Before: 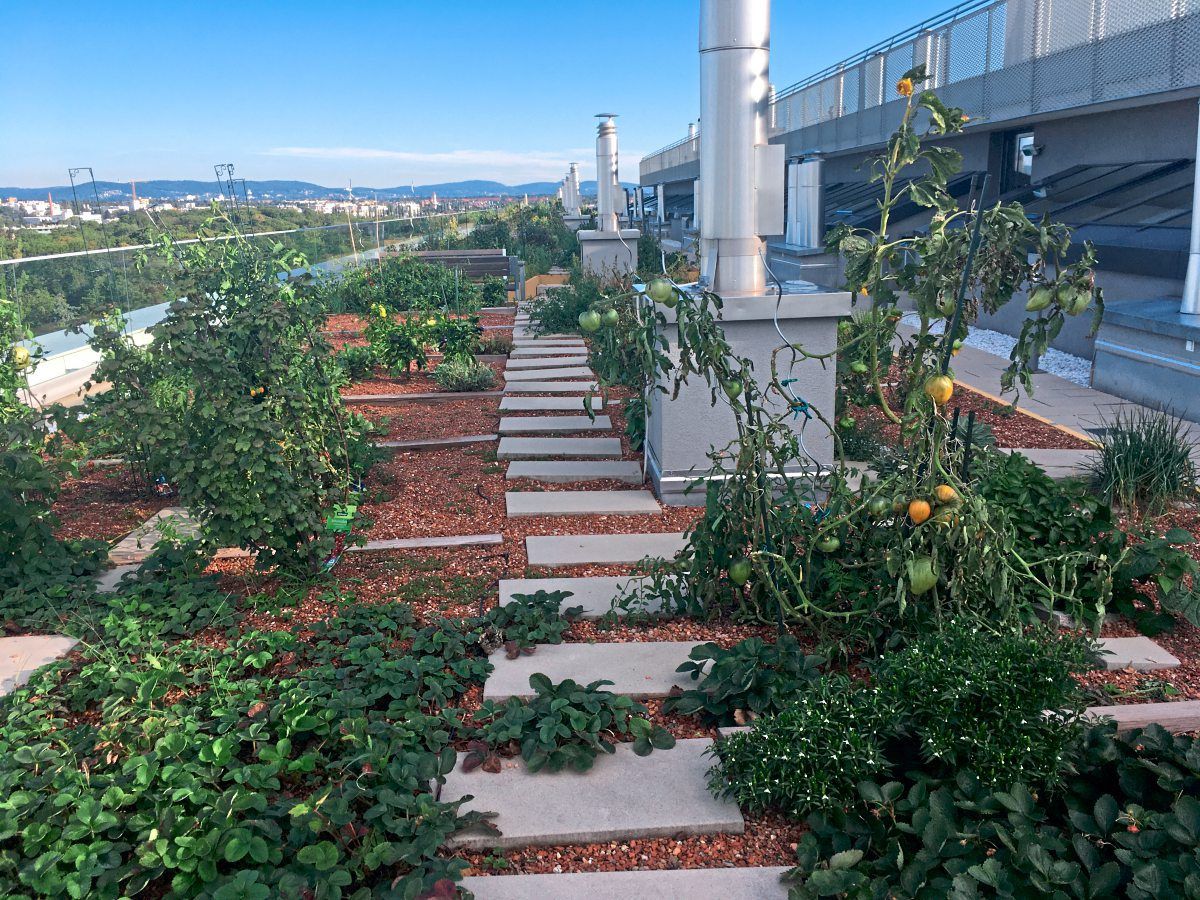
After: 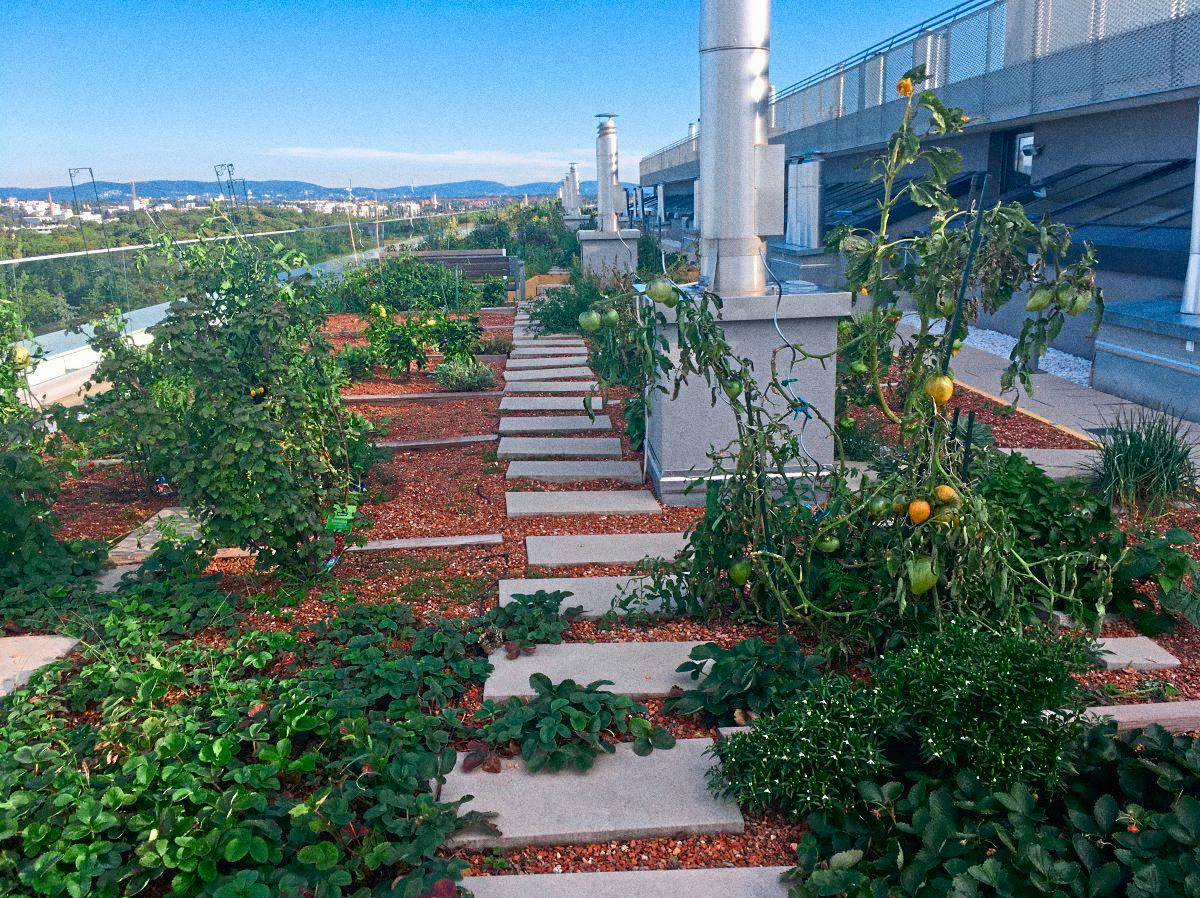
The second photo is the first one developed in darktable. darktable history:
crop: top 0.05%, bottom 0.098%
color balance rgb: perceptual saturation grading › global saturation 20%, perceptual saturation grading › highlights -25%, perceptual saturation grading › shadows 50%
local contrast: mode bilateral grid, contrast 100, coarseness 100, detail 91%, midtone range 0.2
grain: coarseness 0.09 ISO, strength 40%
